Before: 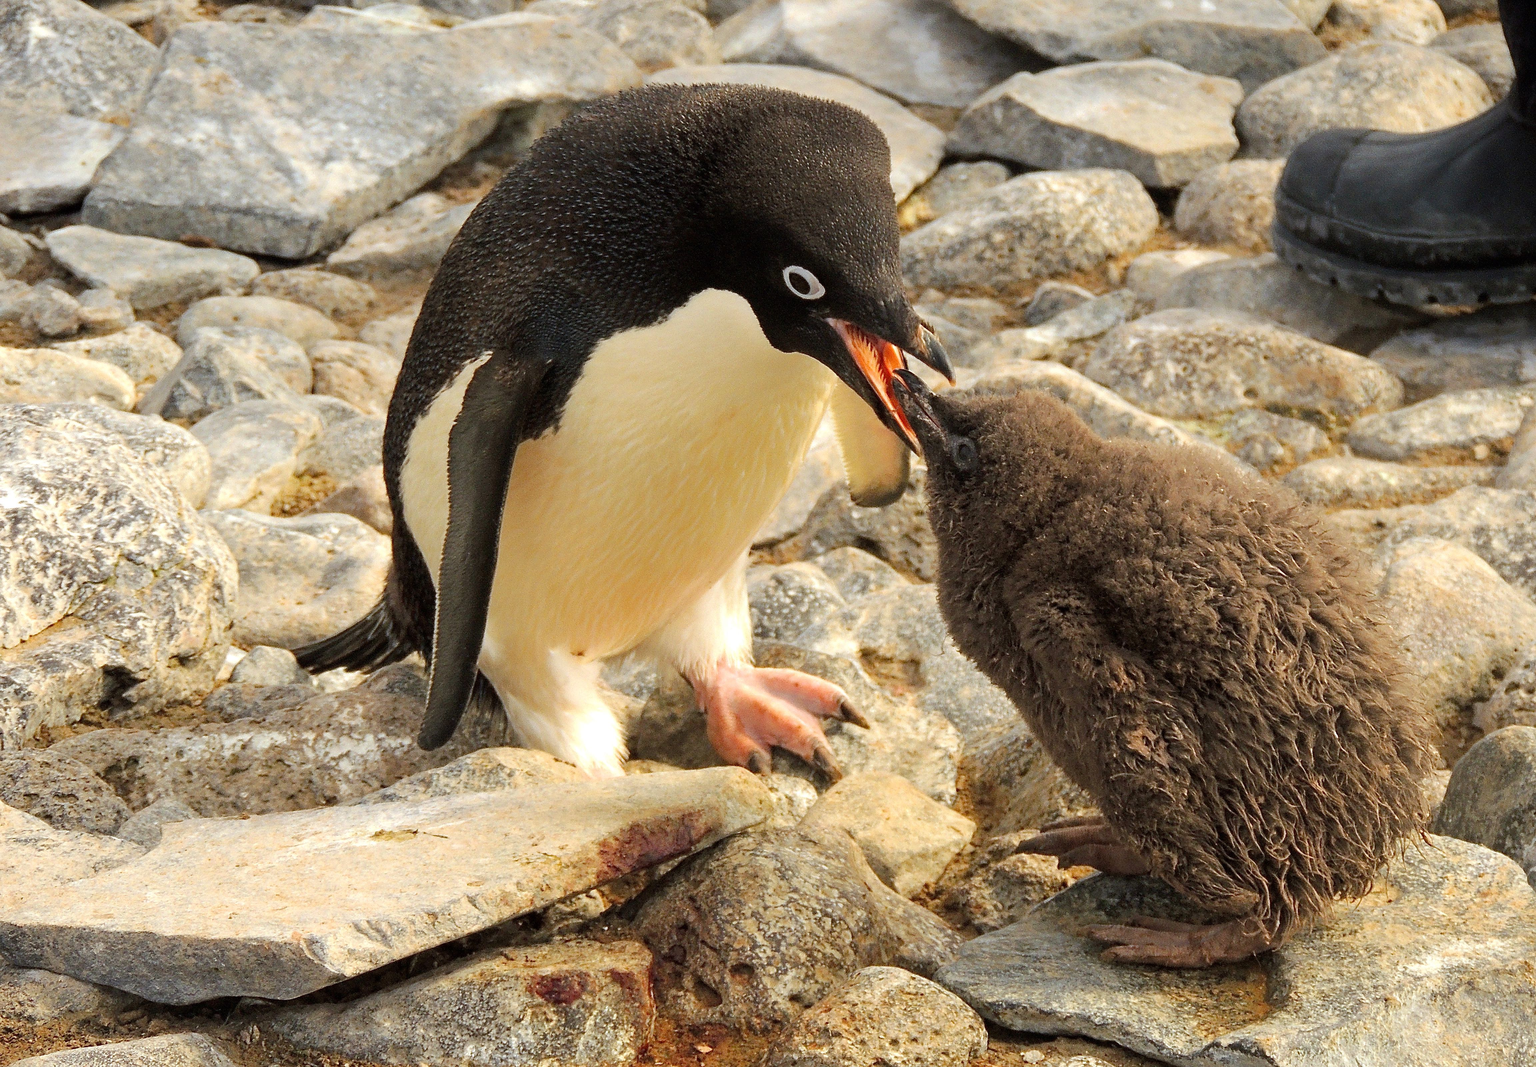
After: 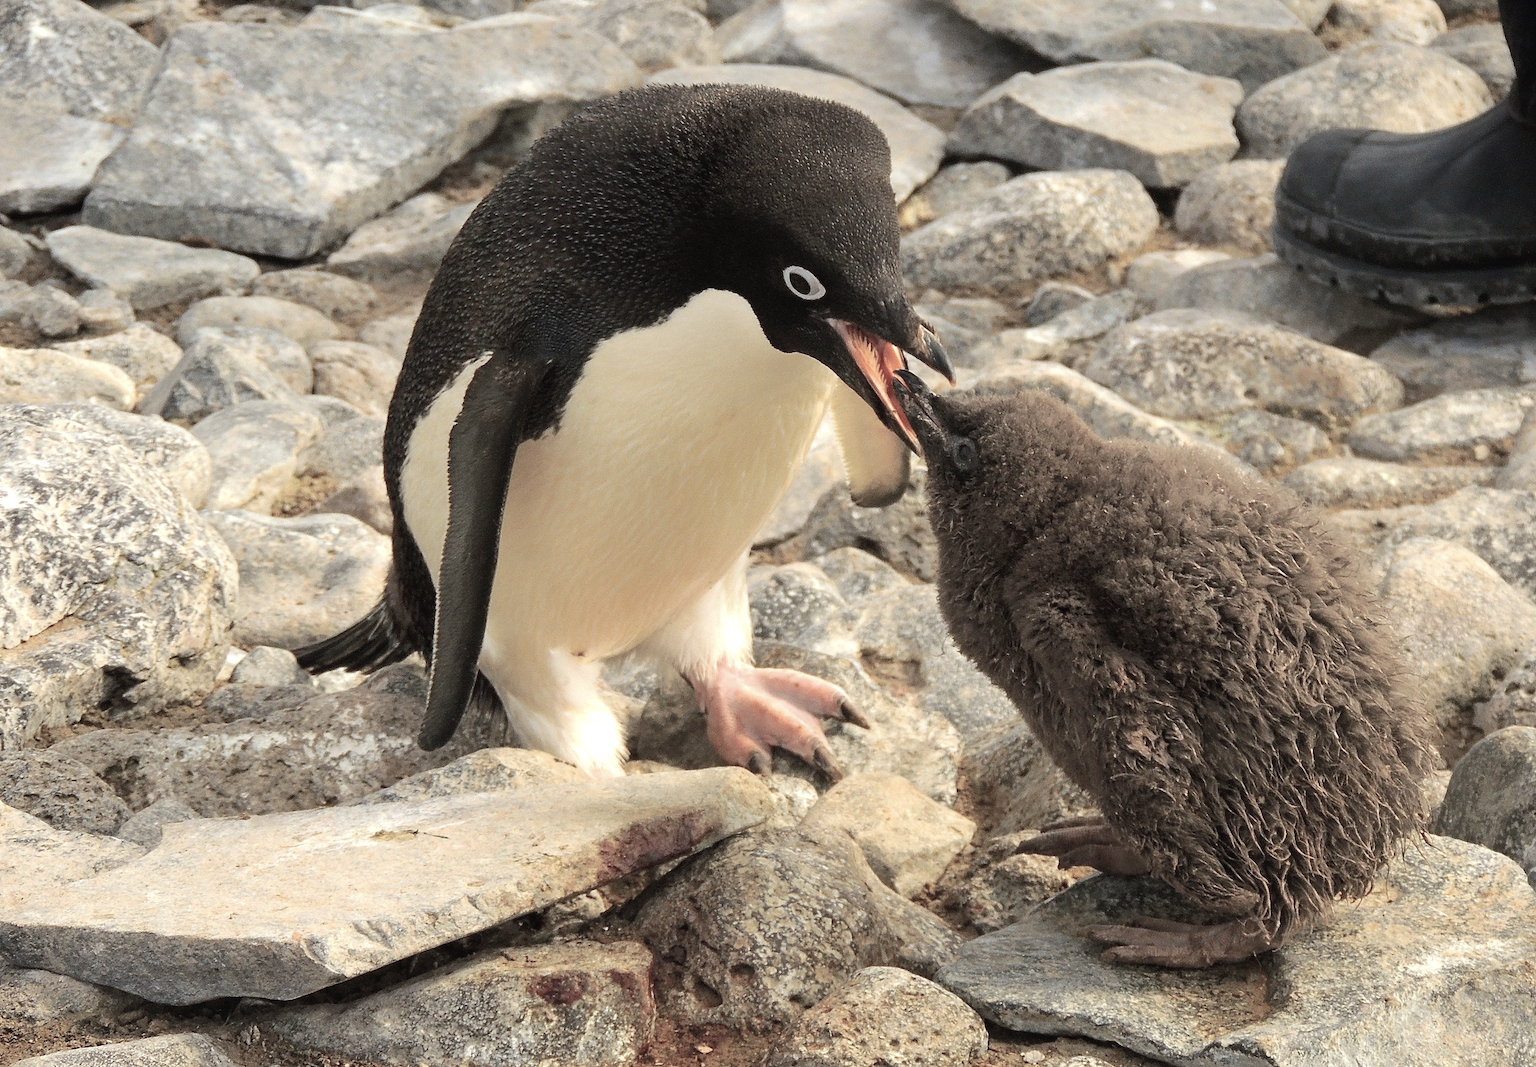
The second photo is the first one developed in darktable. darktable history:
color balance rgb: global offset › luminance 0.247%, linear chroma grading › global chroma 9.98%, perceptual saturation grading › global saturation -28.424%, perceptual saturation grading › highlights -20.502%, perceptual saturation grading › mid-tones -23.998%, perceptual saturation grading › shadows -24.984%, global vibrance 30.076%
